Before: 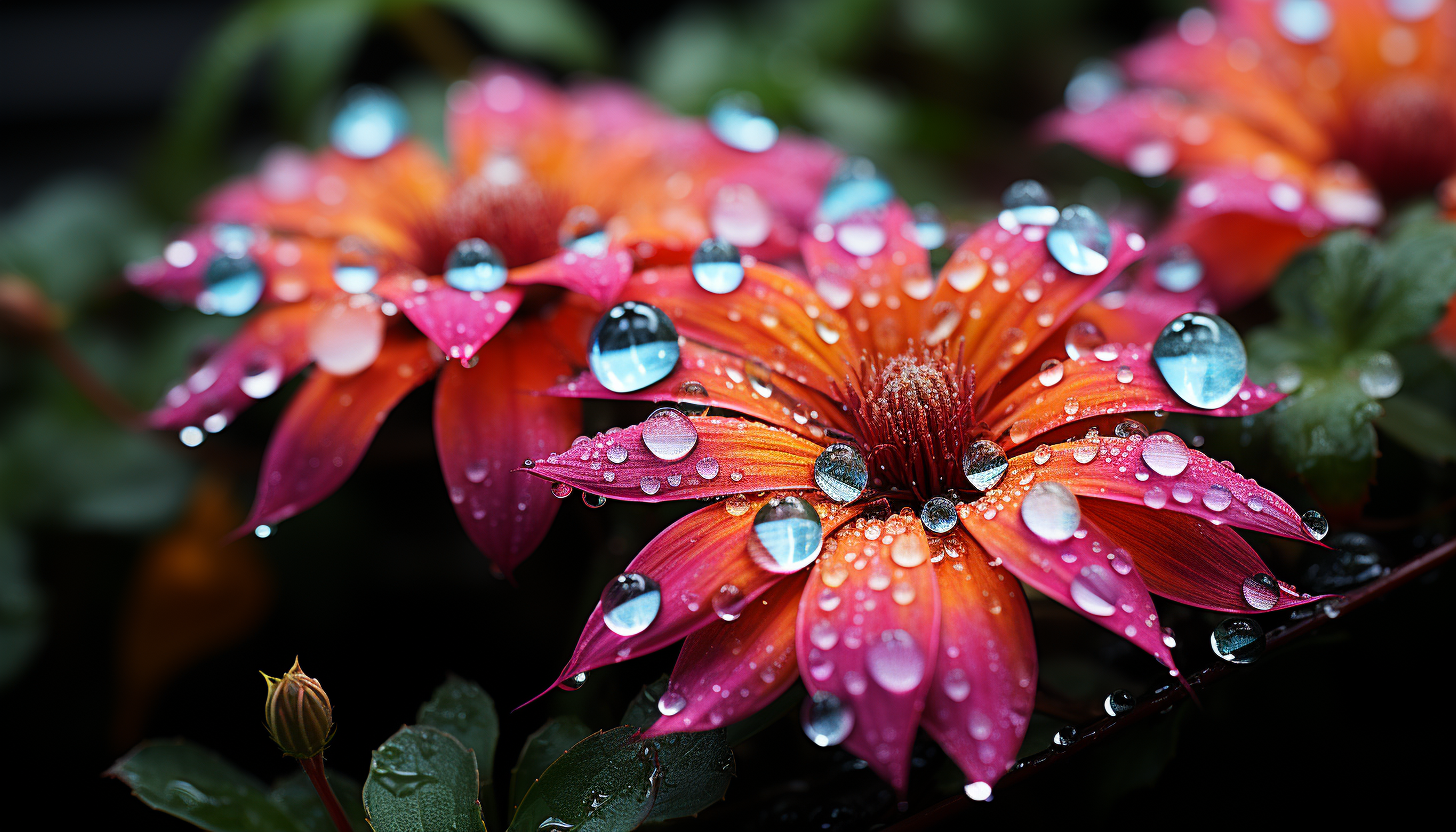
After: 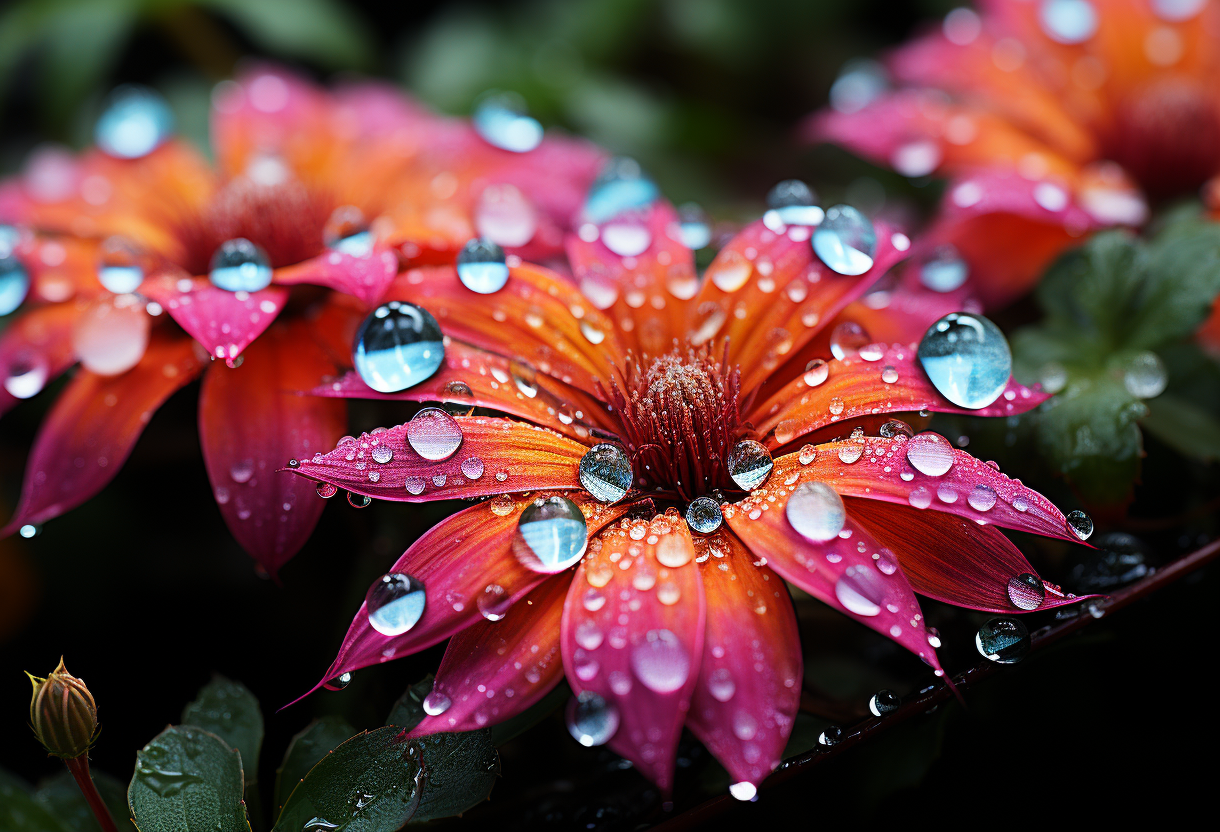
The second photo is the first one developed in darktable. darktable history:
crop: left 16.149%
